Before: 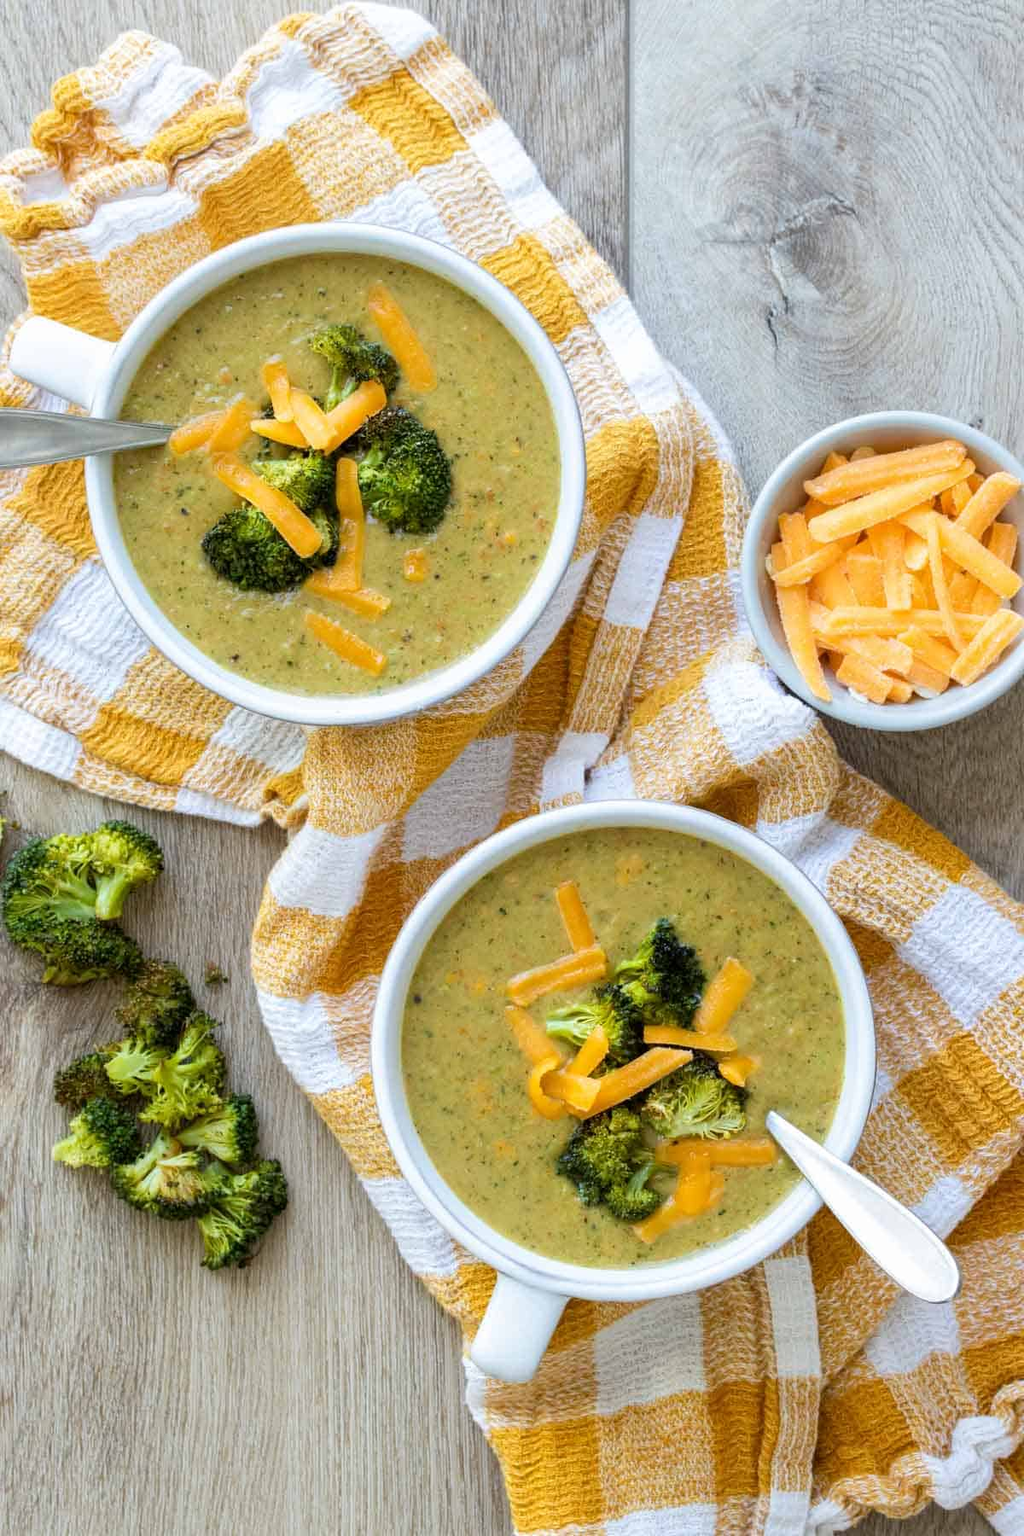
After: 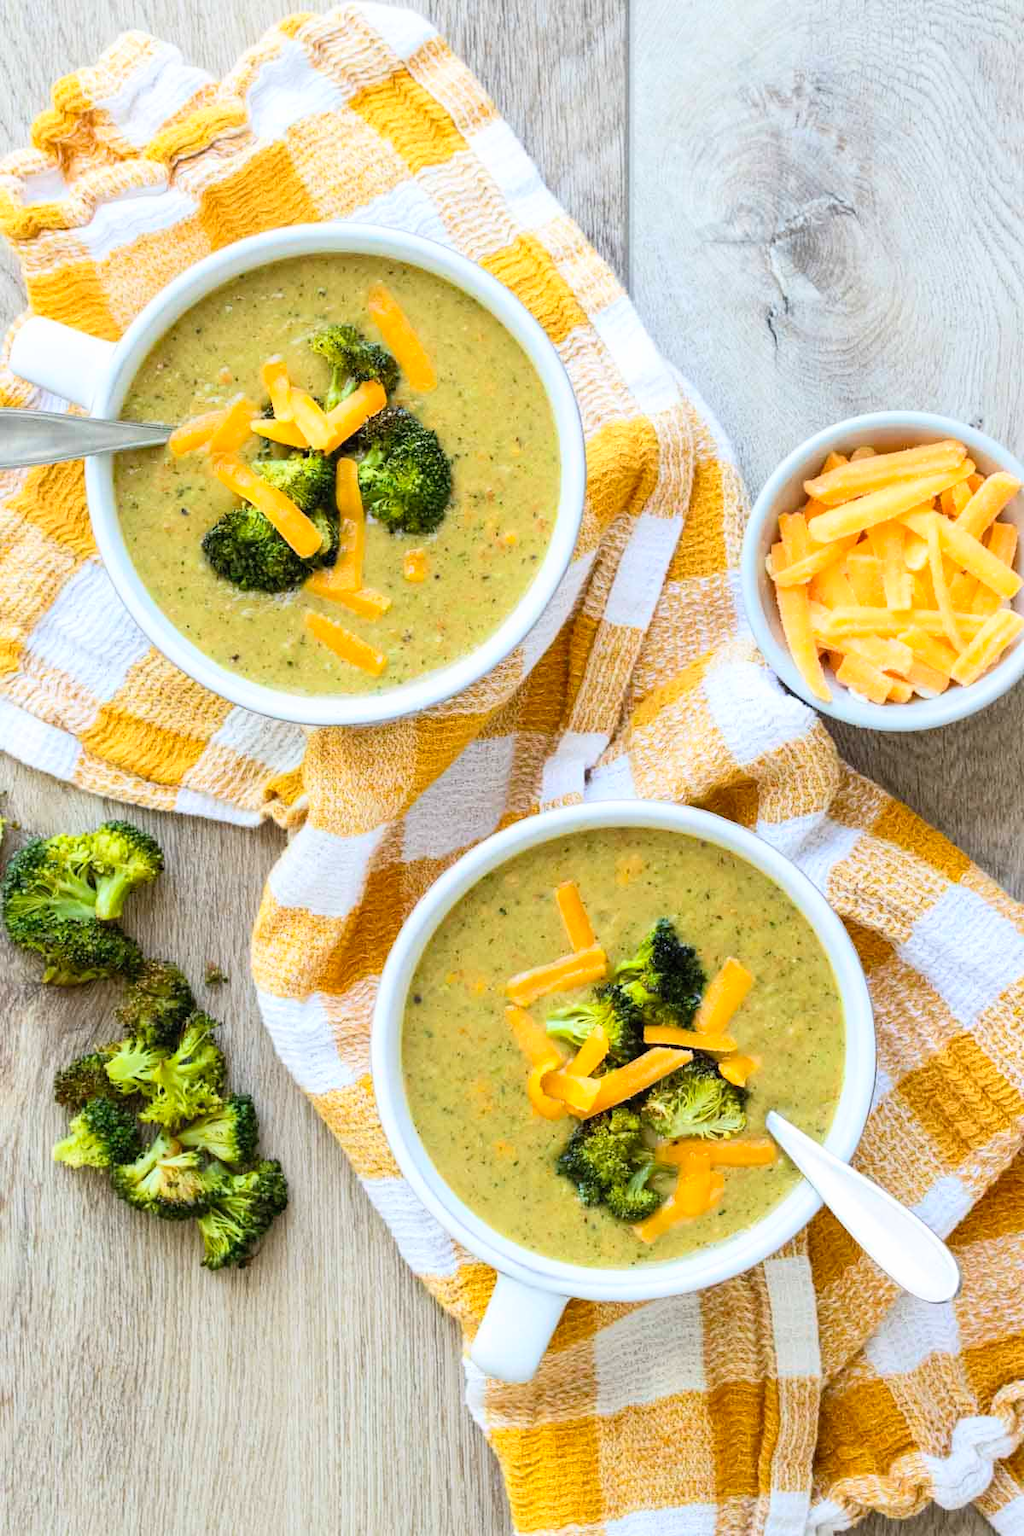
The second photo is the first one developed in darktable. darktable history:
contrast brightness saturation: contrast 0.2, brightness 0.164, saturation 0.221
